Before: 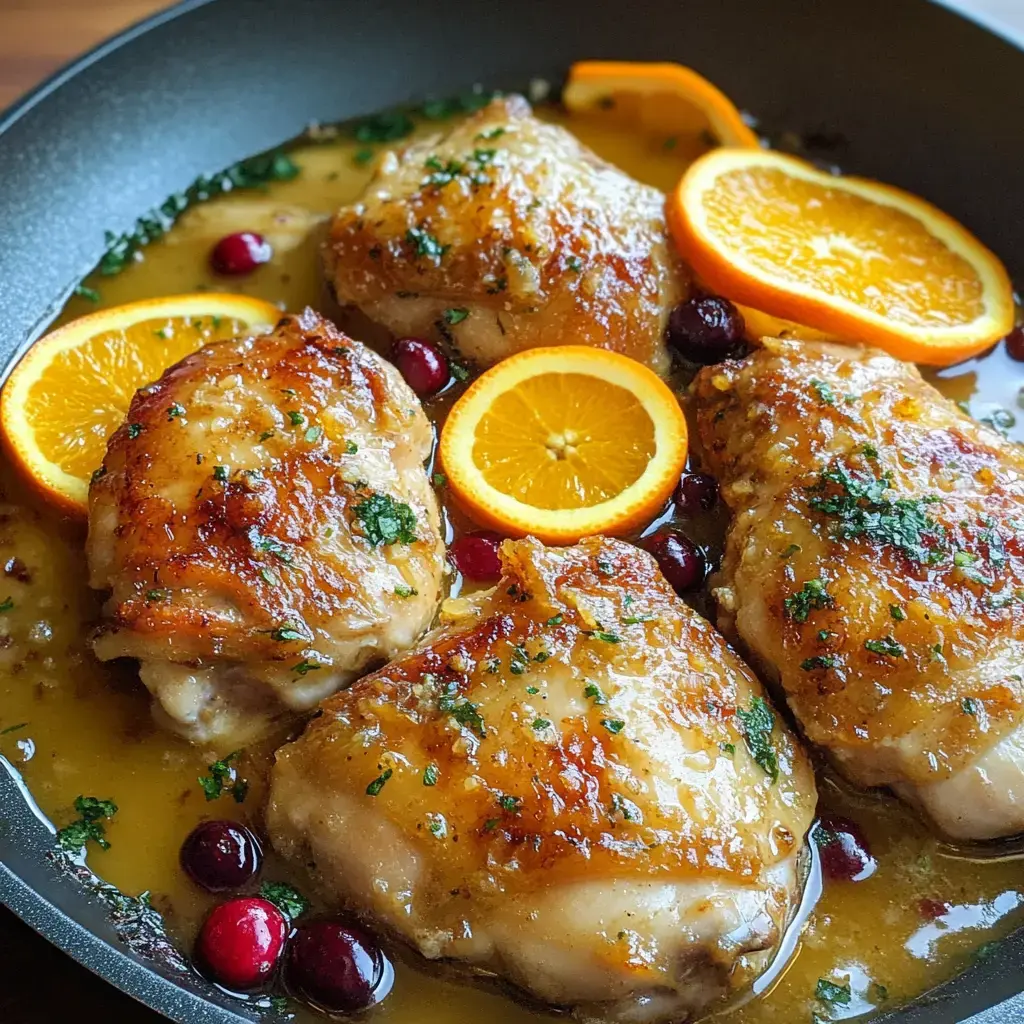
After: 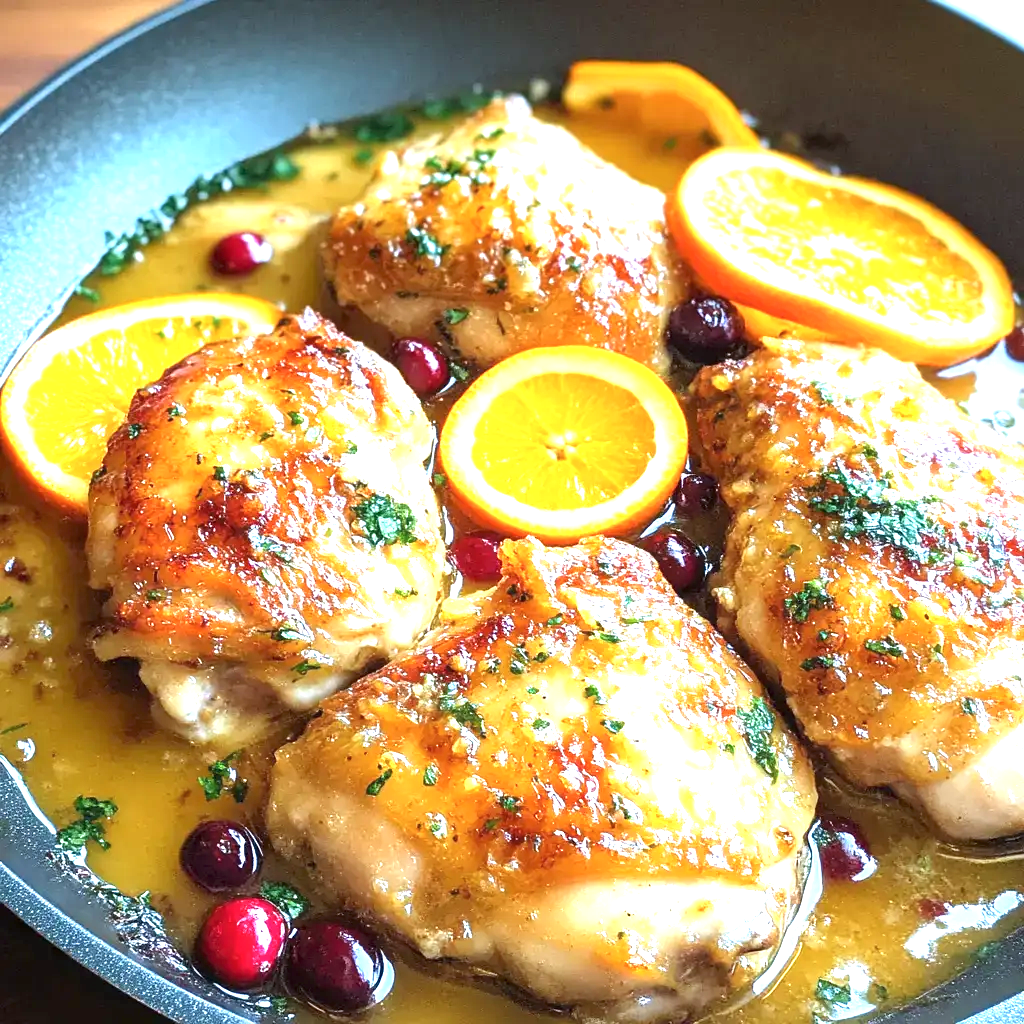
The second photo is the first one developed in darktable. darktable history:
color calibration: x 0.356, y 0.368, temperature 4721.71 K
exposure: black level correction 0, exposure 1.461 EV, compensate highlight preservation false
